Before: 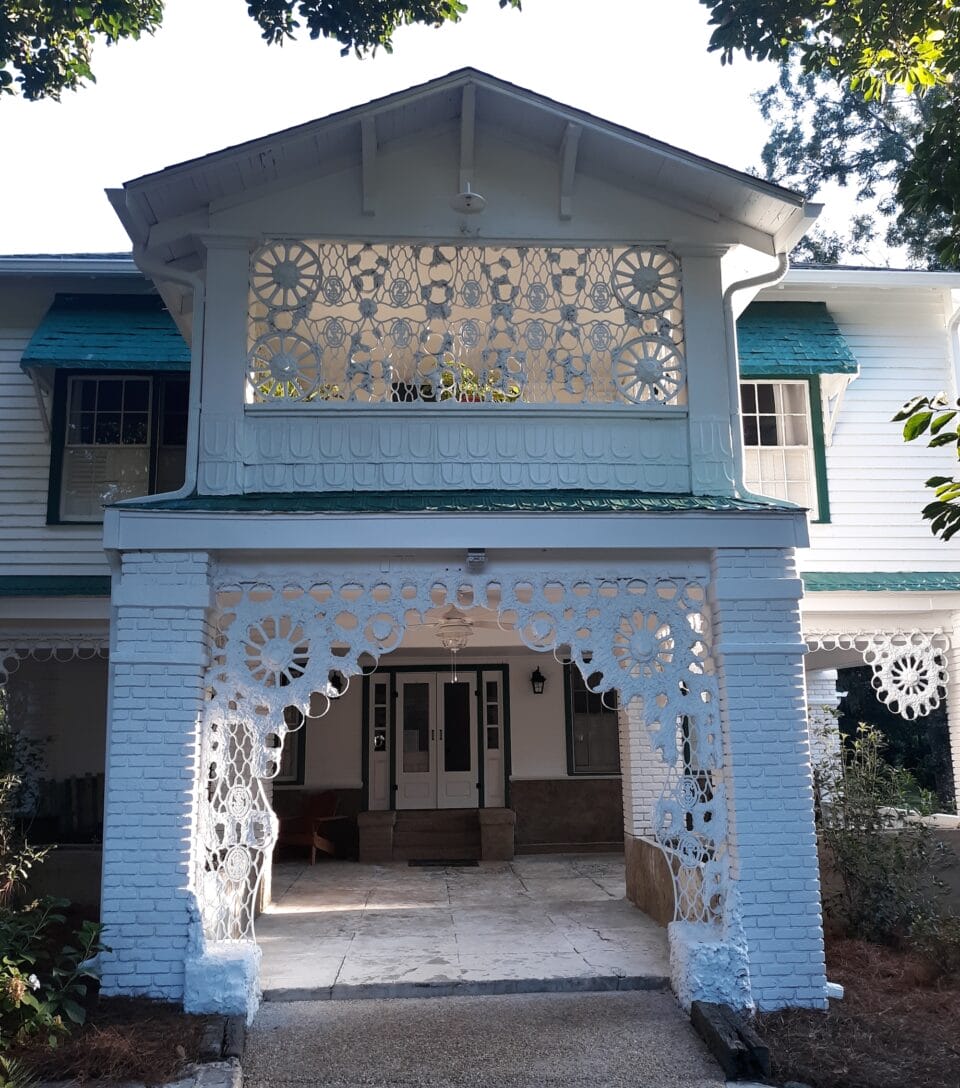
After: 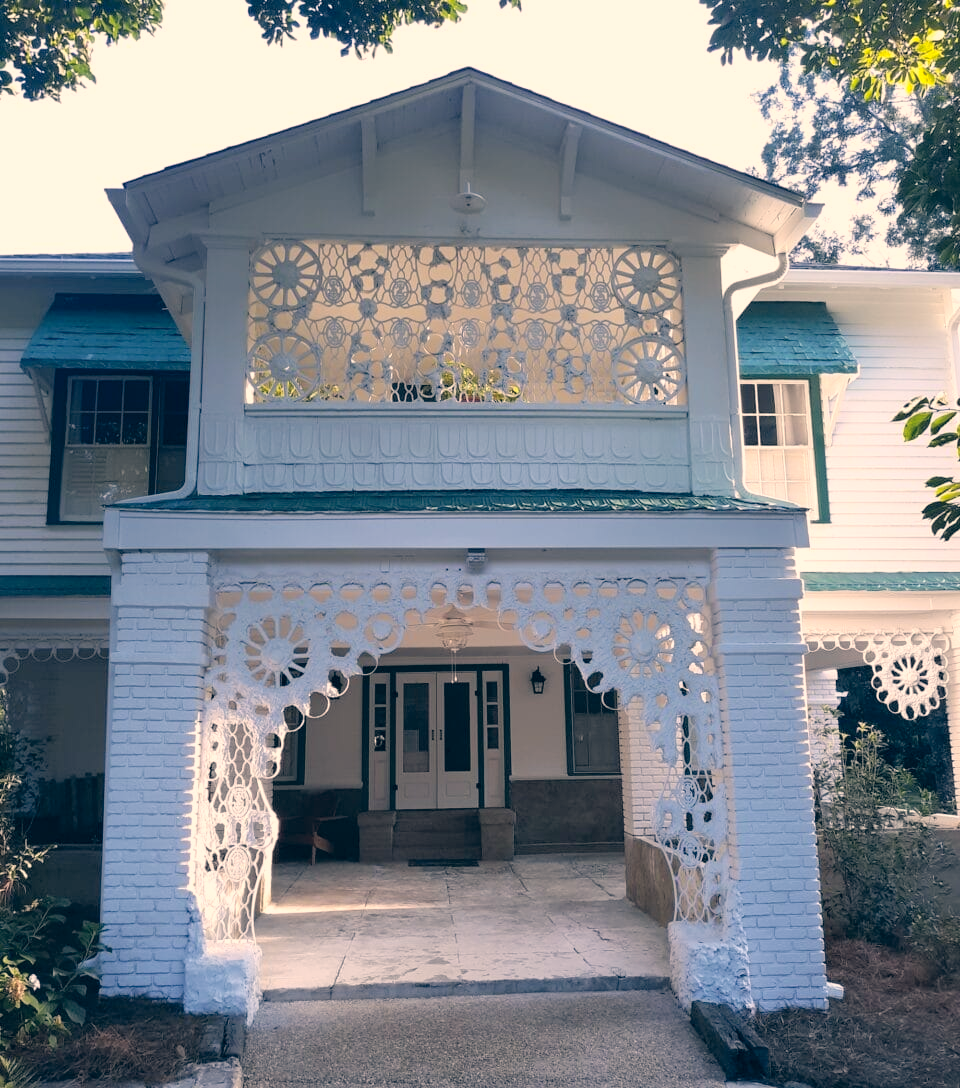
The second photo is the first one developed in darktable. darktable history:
color correction: highlights a* 10.32, highlights b* 14.66, shadows a* -9.59, shadows b* -15.02
contrast brightness saturation: brightness 0.15
